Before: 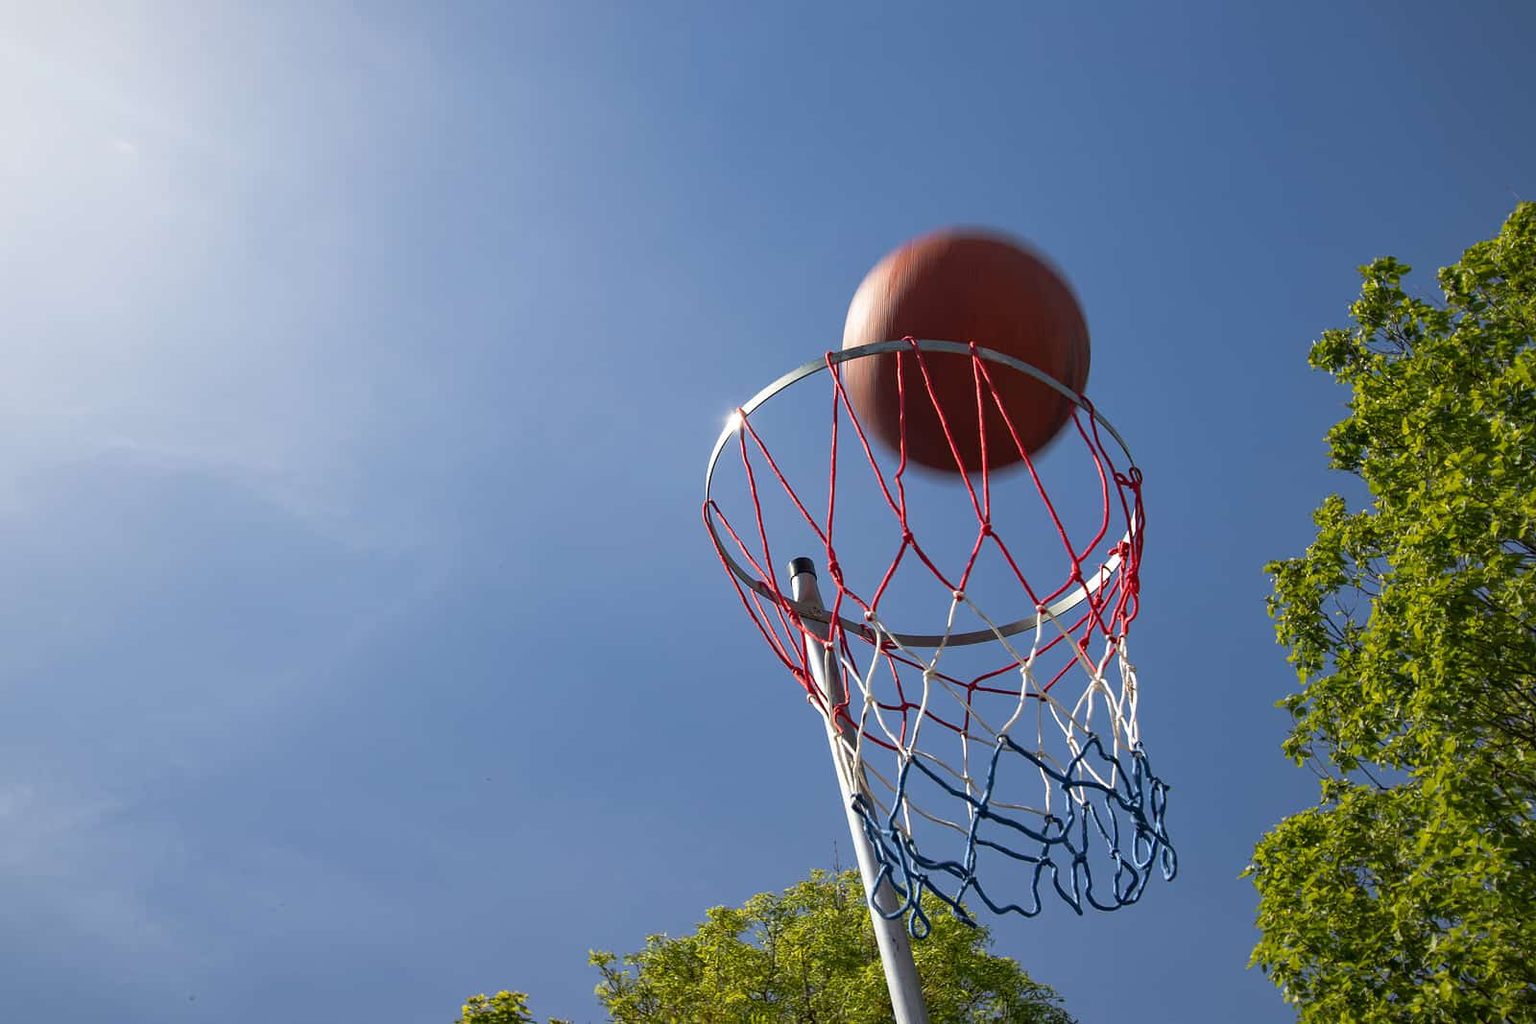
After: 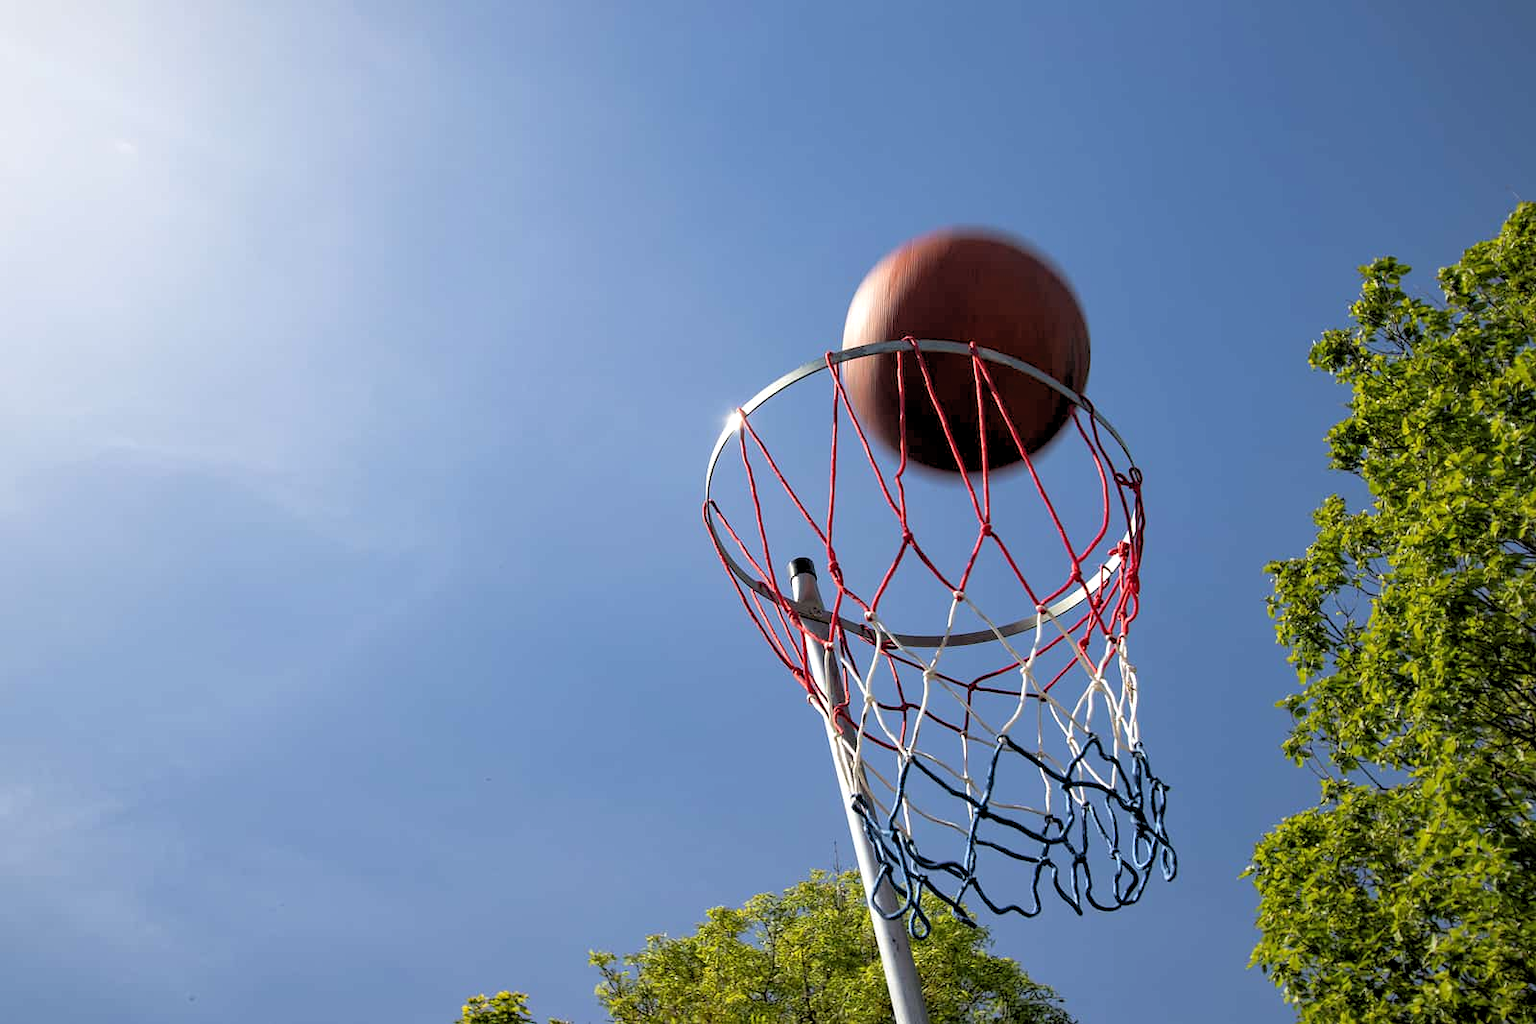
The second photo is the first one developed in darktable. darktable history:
rgb levels: levels [[0.013, 0.434, 0.89], [0, 0.5, 1], [0, 0.5, 1]]
levels: mode automatic, black 0.023%, white 99.97%, levels [0.062, 0.494, 0.925]
